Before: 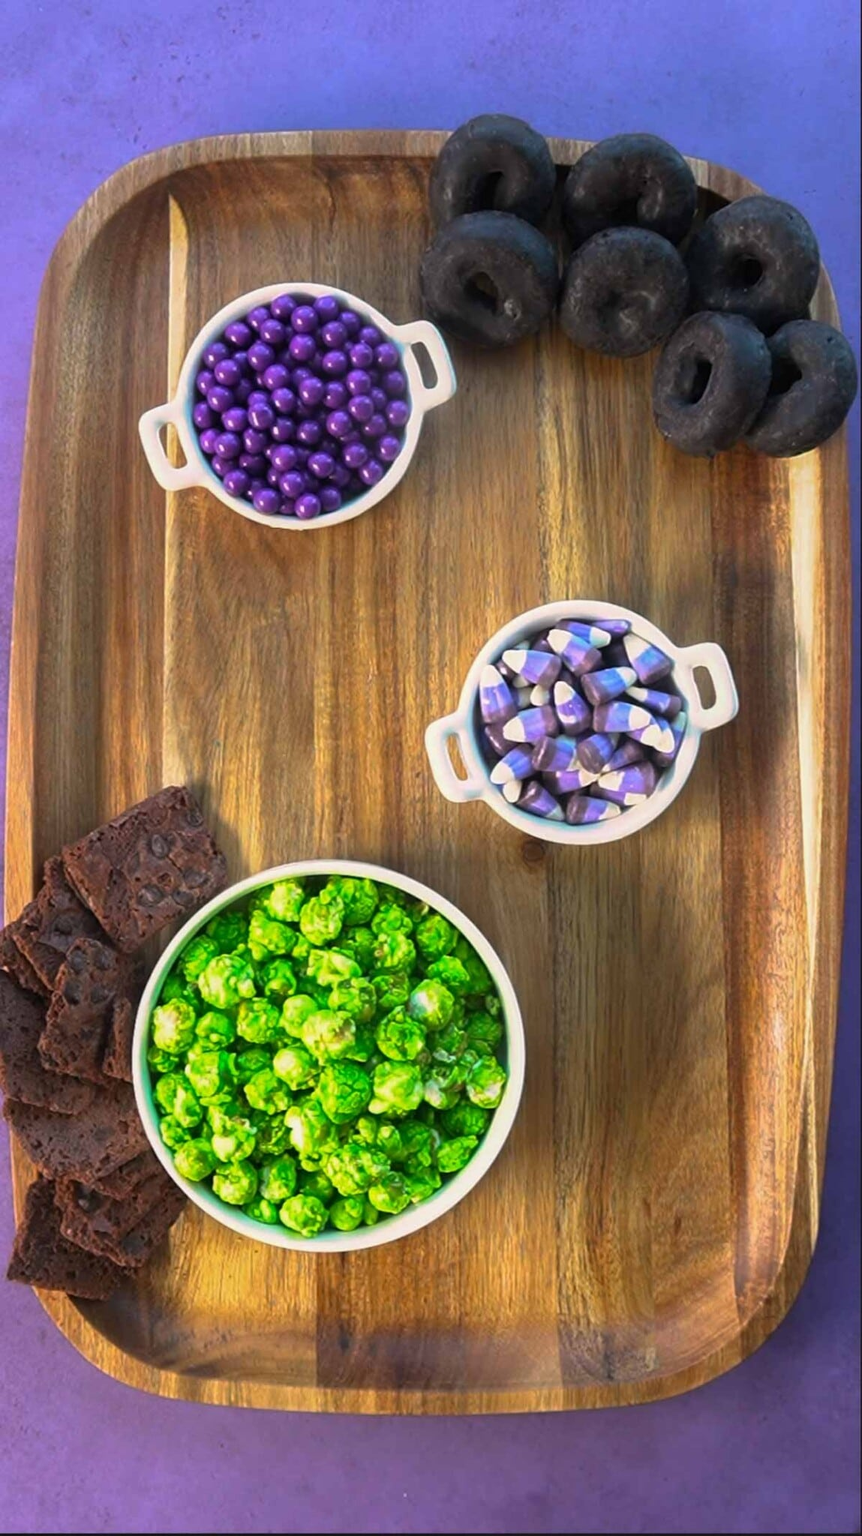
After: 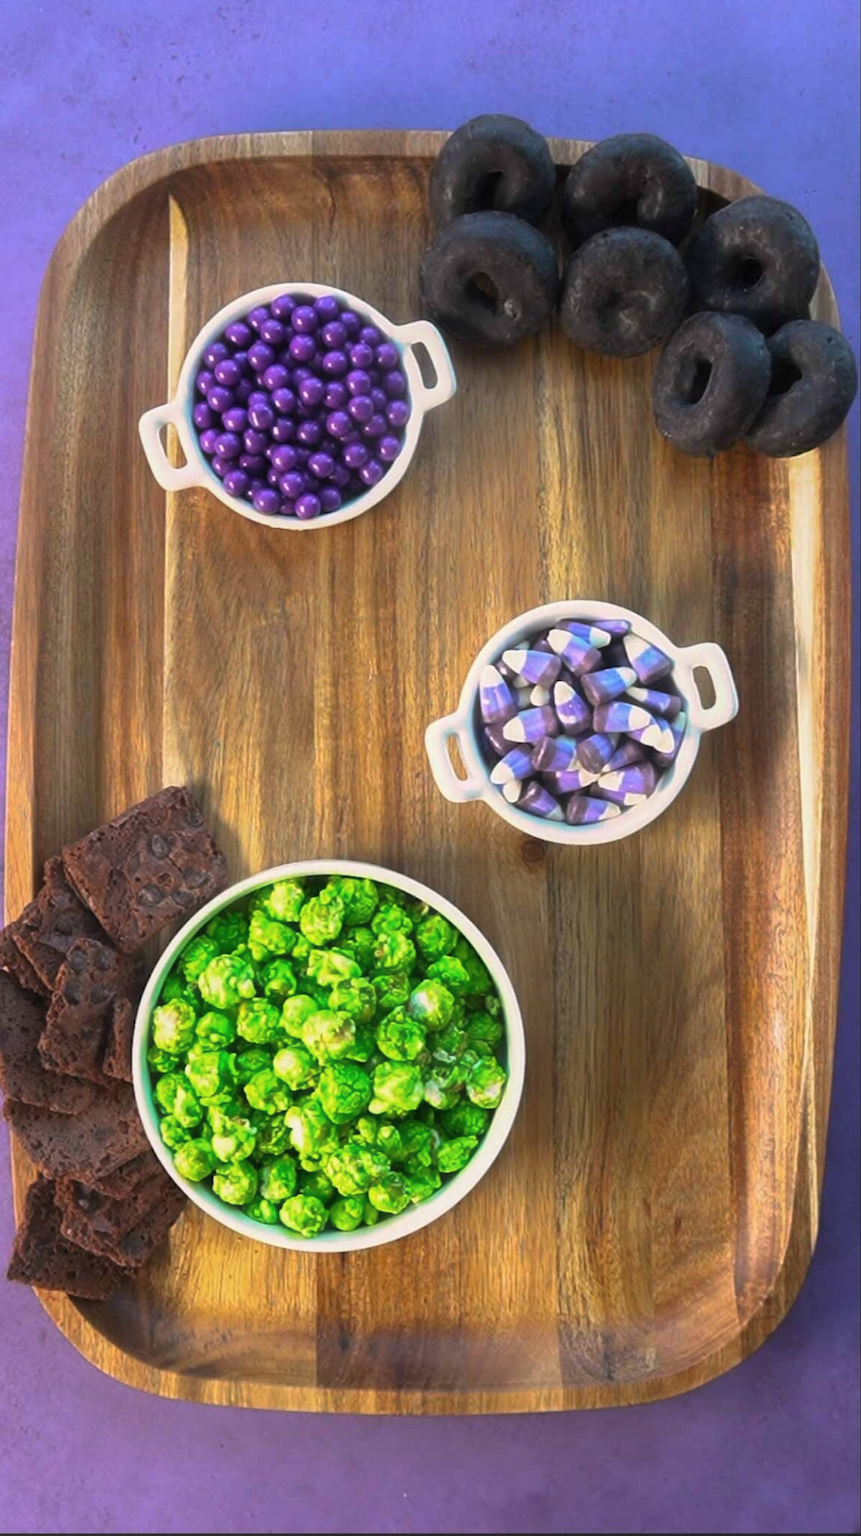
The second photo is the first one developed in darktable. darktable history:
haze removal: strength -0.108
